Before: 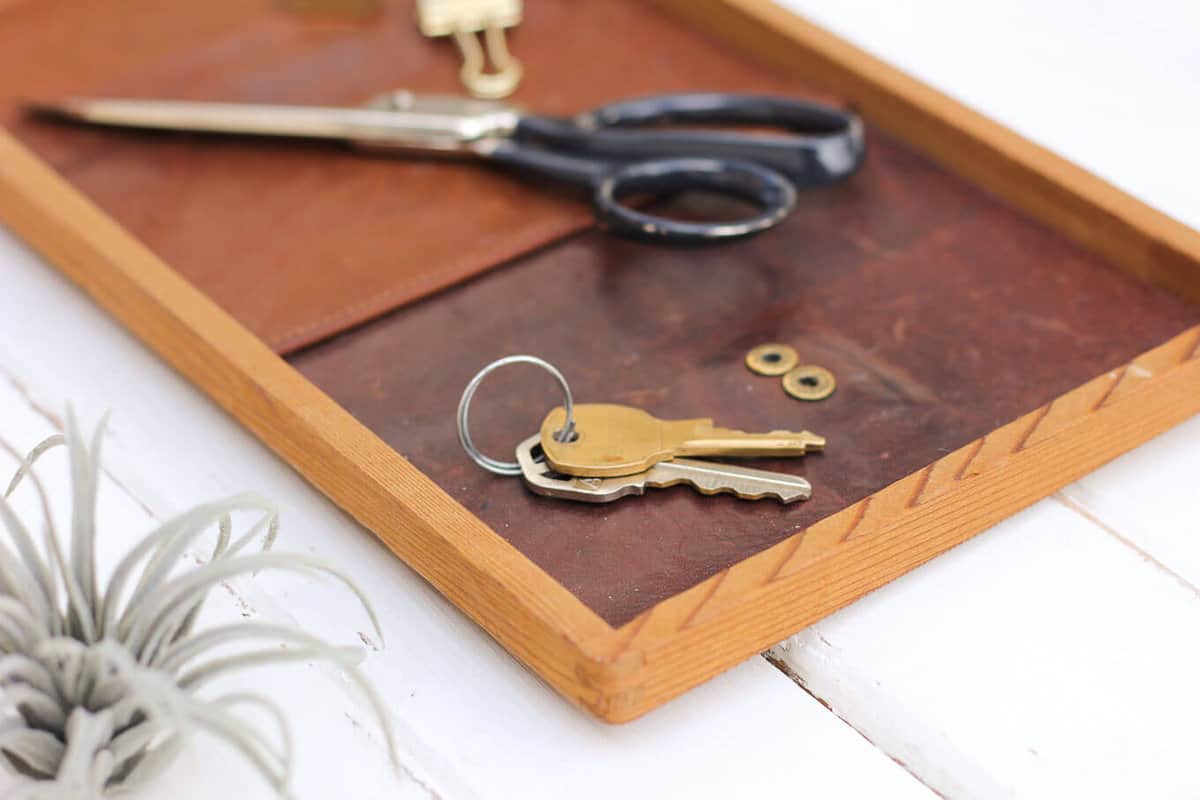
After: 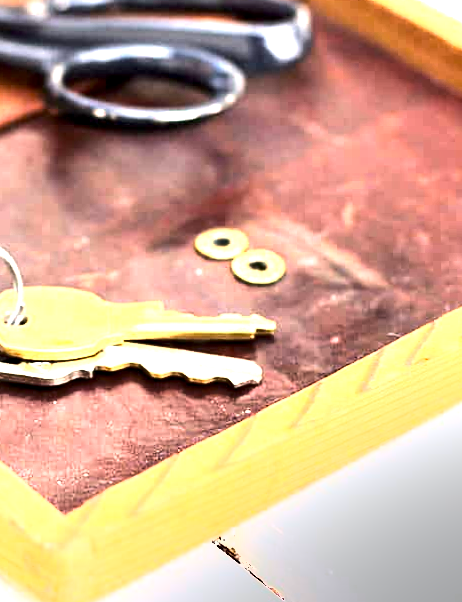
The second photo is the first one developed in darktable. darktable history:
crop: left 45.721%, top 13.393%, right 14.118%, bottom 10.01%
shadows and highlights: shadows -88.03, highlights -35.45, shadows color adjustment 99.15%, highlights color adjustment 0%, soften with gaussian
tone equalizer: -8 EV -1.08 EV, -7 EV -1.01 EV, -6 EV -0.867 EV, -5 EV -0.578 EV, -3 EV 0.578 EV, -2 EV 0.867 EV, -1 EV 1.01 EV, +0 EV 1.08 EV, edges refinement/feathering 500, mask exposure compensation -1.57 EV, preserve details no
exposure: black level correction 0.009, exposure 1.425 EV, compensate highlight preservation false
rotate and perspective: rotation 0.226°, lens shift (vertical) -0.042, crop left 0.023, crop right 0.982, crop top 0.006, crop bottom 0.994
